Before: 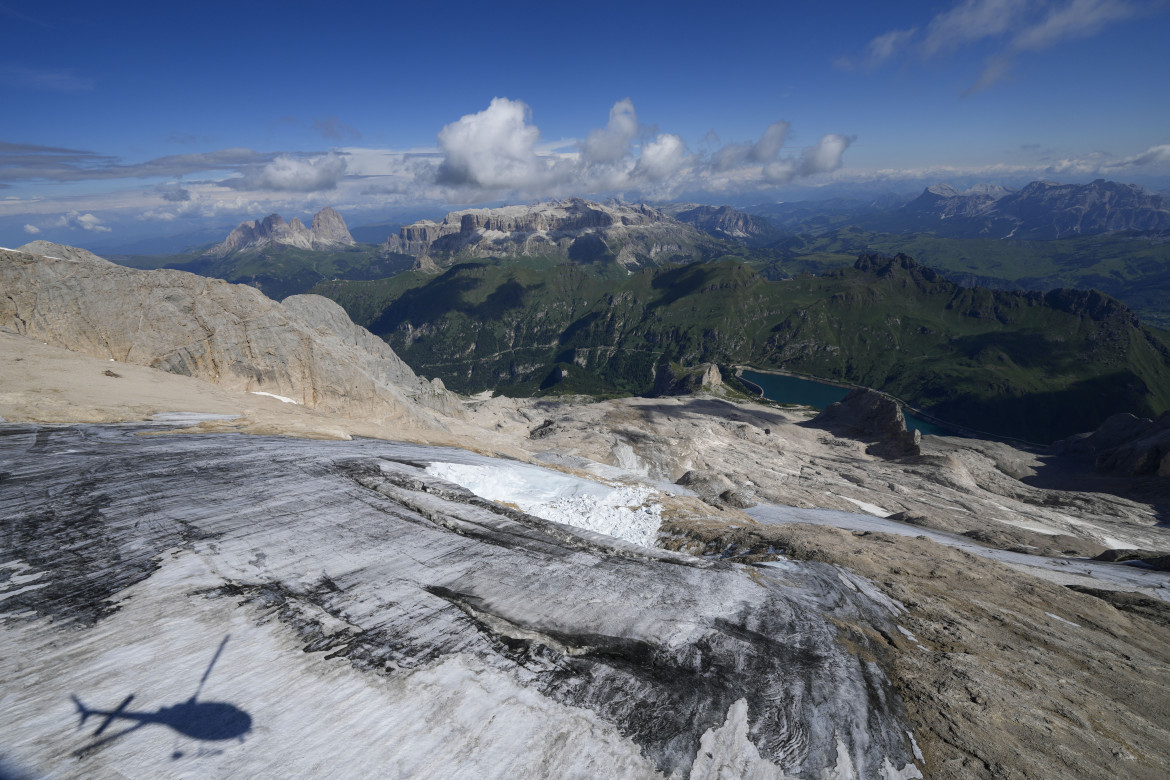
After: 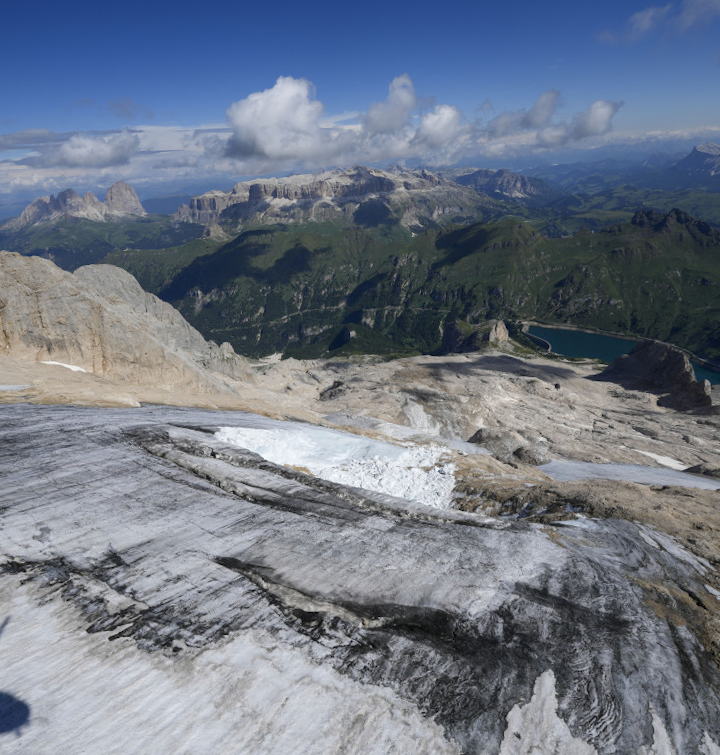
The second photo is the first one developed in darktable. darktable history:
rotate and perspective: rotation -1.68°, lens shift (vertical) -0.146, crop left 0.049, crop right 0.912, crop top 0.032, crop bottom 0.96
crop: left 16.899%, right 16.556%
